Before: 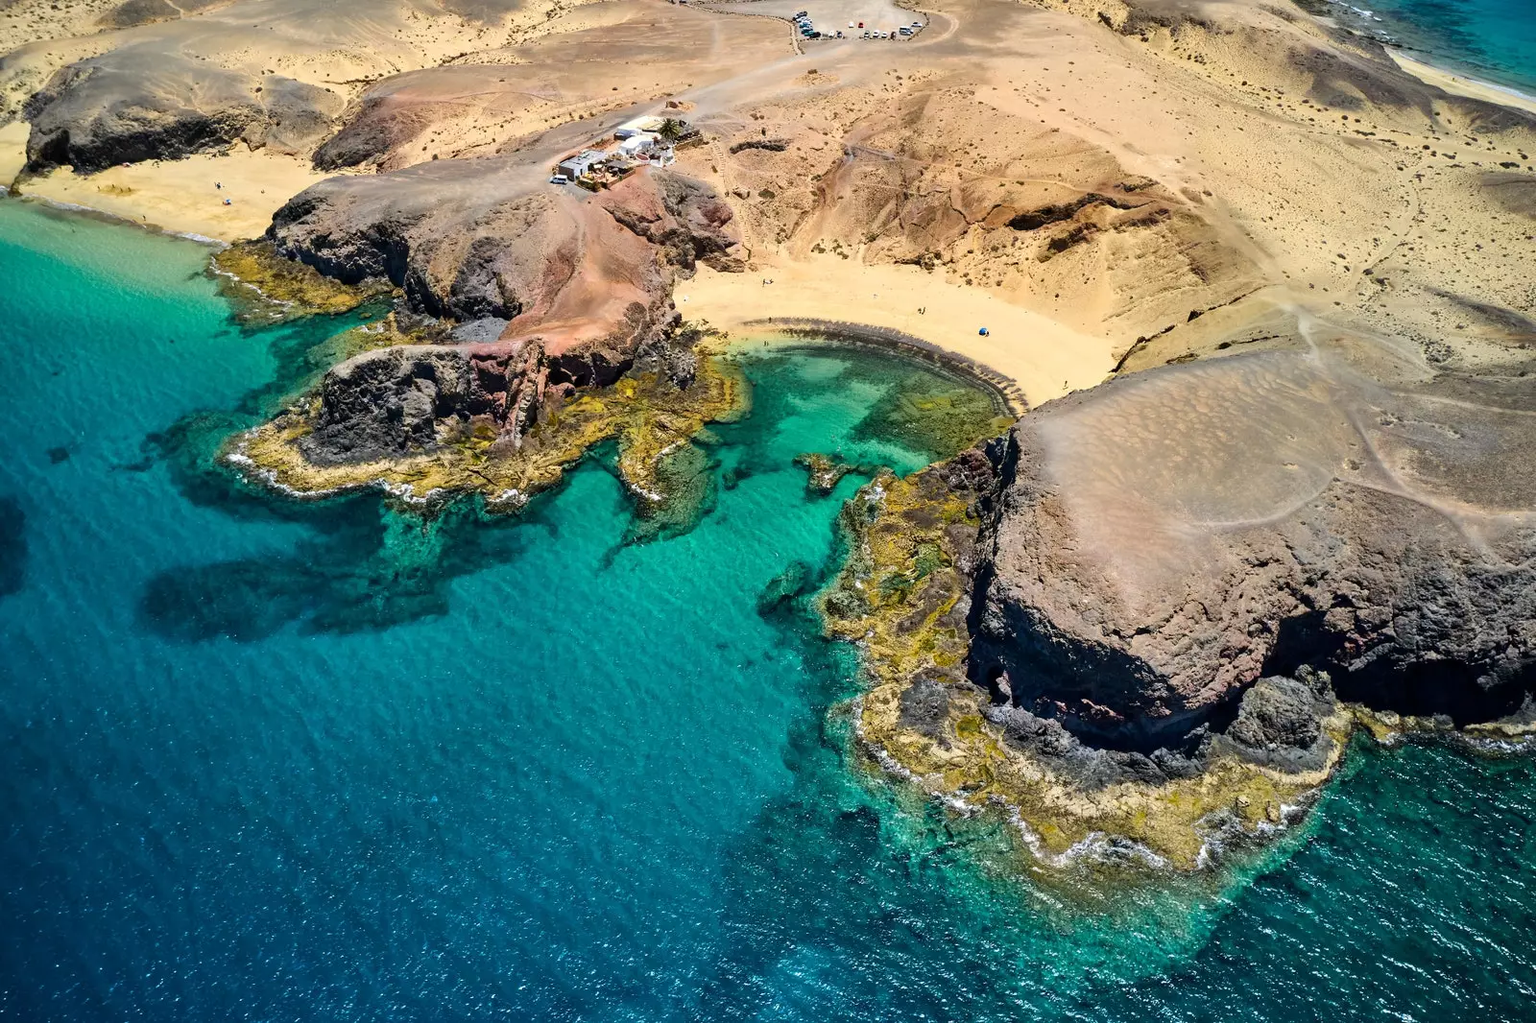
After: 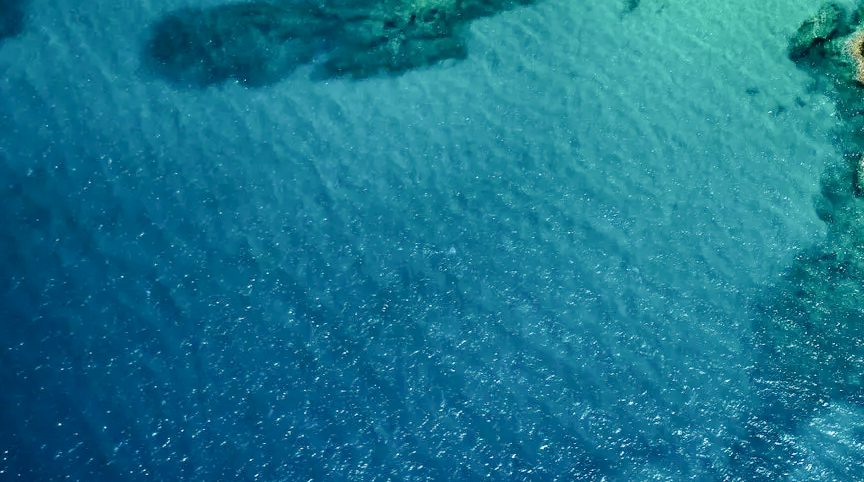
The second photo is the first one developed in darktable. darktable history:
crop and rotate: top 54.664%, right 45.983%, bottom 0.112%
tone curve: curves: ch0 [(0, 0) (0.003, 0.004) (0.011, 0.015) (0.025, 0.033) (0.044, 0.058) (0.069, 0.091) (0.1, 0.131) (0.136, 0.179) (0.177, 0.233) (0.224, 0.295) (0.277, 0.364) (0.335, 0.434) (0.399, 0.51) (0.468, 0.583) (0.543, 0.654) (0.623, 0.724) (0.709, 0.789) (0.801, 0.852) (0.898, 0.924) (1, 1)], preserve colors none
